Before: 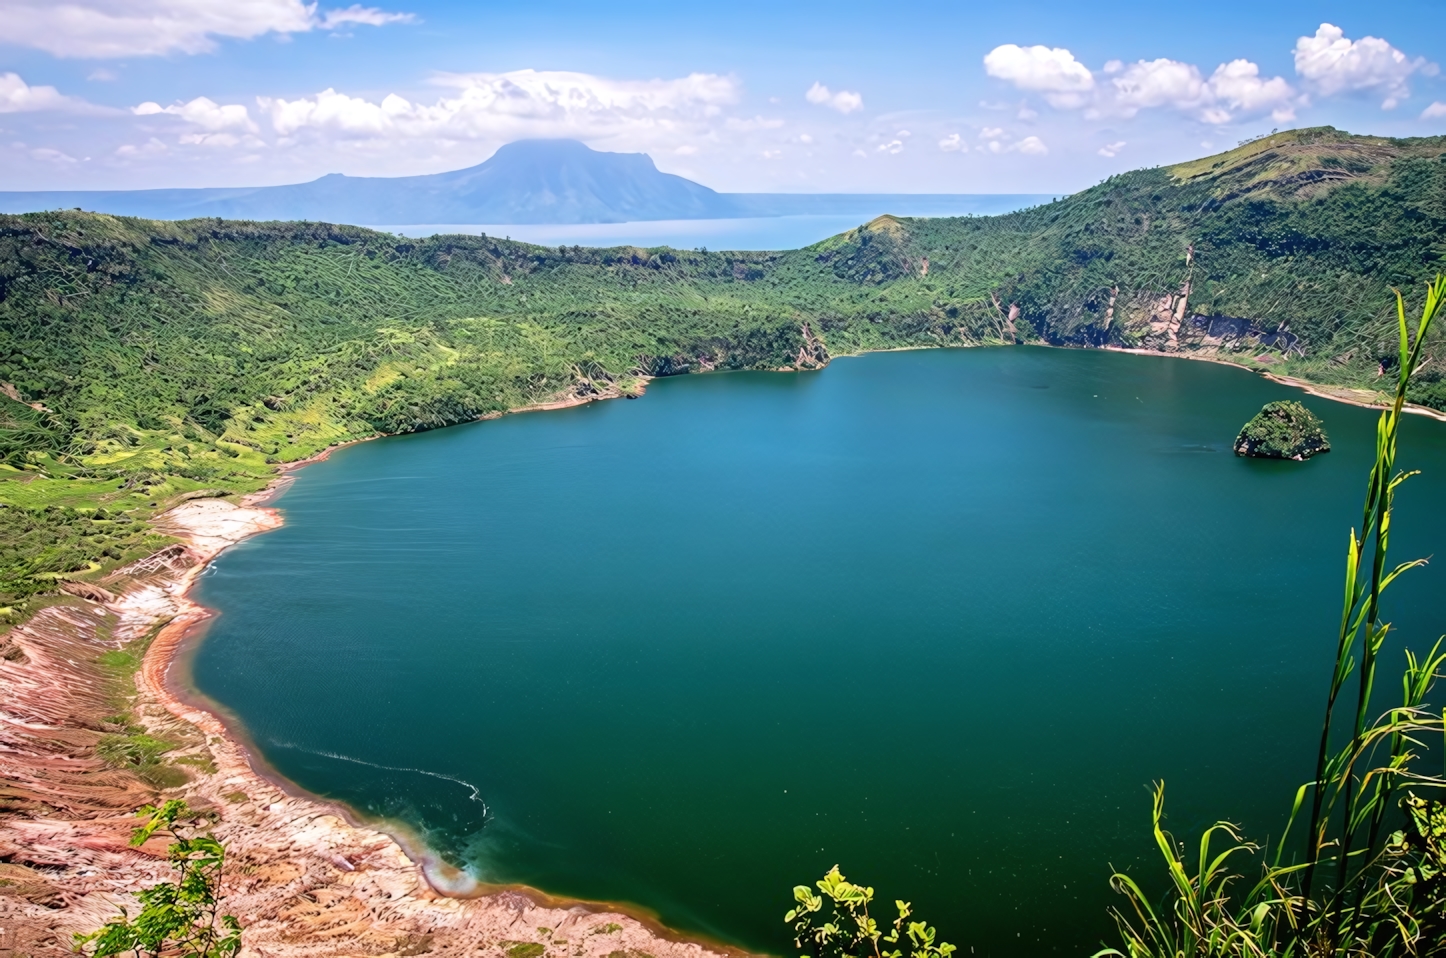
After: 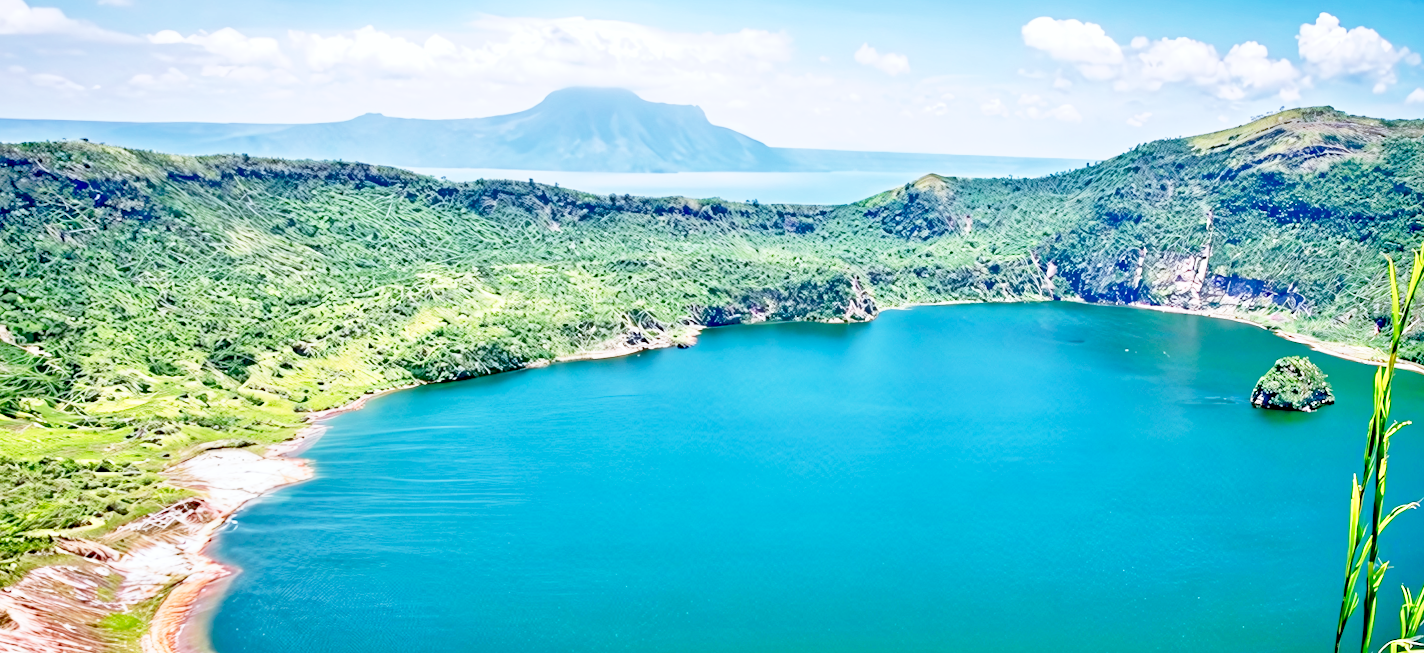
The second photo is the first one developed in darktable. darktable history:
haze removal: compatibility mode true, adaptive false
crop: bottom 24.988%
base curve: curves: ch0 [(0, 0) (0.005, 0.002) (0.15, 0.3) (0.4, 0.7) (0.75, 0.95) (1, 1)], preserve colors none
exposure: black level correction 0.005, exposure 0.417 EV, compensate highlight preservation false
white balance: red 0.924, blue 1.095
tone equalizer: -8 EV 2 EV, -7 EV 2 EV, -6 EV 2 EV, -5 EV 2 EV, -4 EV 2 EV, -3 EV 1.5 EV, -2 EV 1 EV, -1 EV 0.5 EV
shadows and highlights: shadows 43.71, white point adjustment -1.46, soften with gaussian
rotate and perspective: rotation -0.013°, lens shift (vertical) -0.027, lens shift (horizontal) 0.178, crop left 0.016, crop right 0.989, crop top 0.082, crop bottom 0.918
